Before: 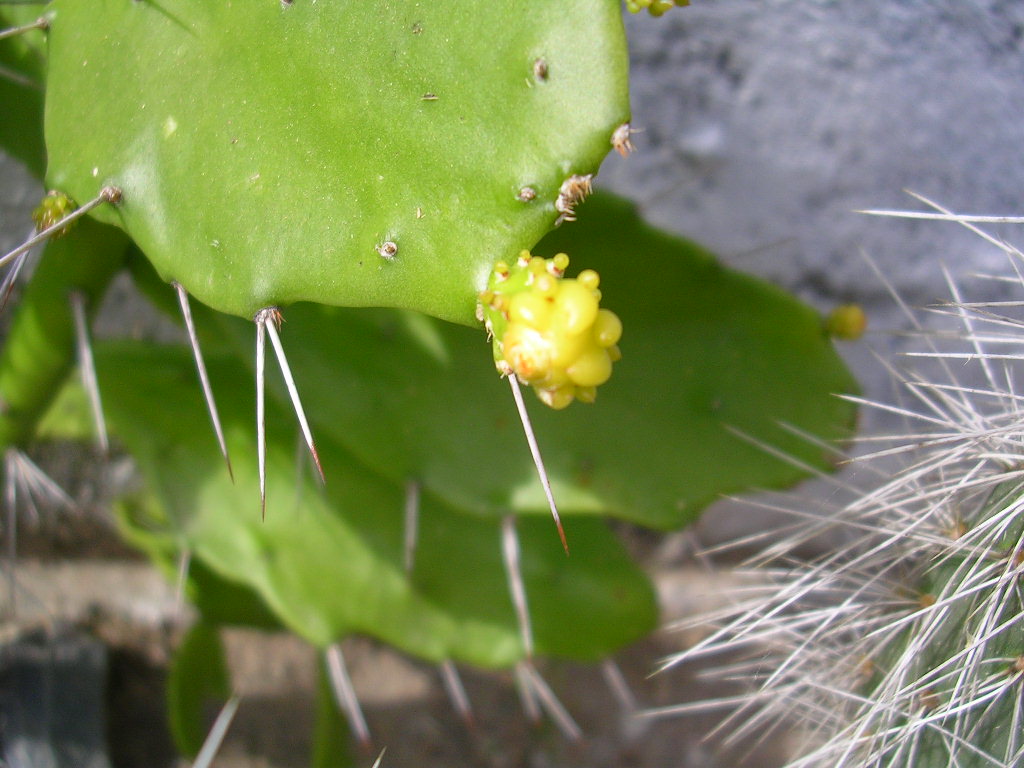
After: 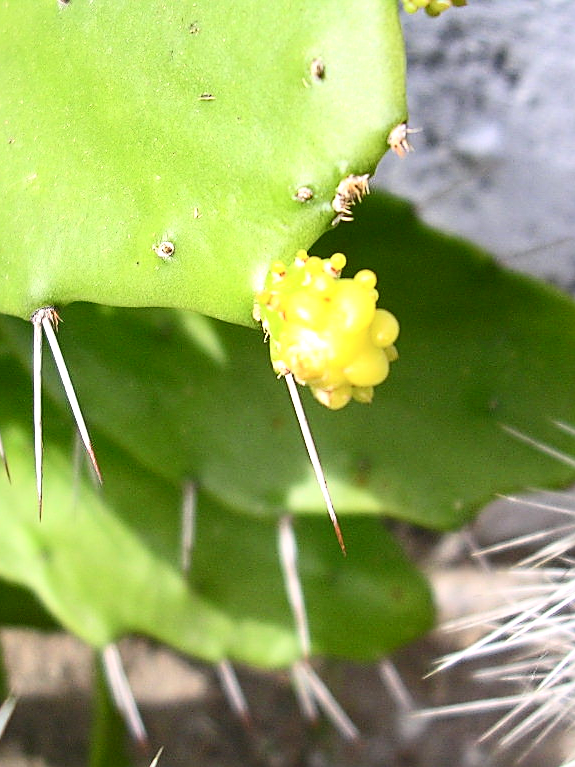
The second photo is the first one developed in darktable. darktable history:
crop: left 21.815%, right 22.008%, bottom 0.001%
sharpen: amount 0.574
contrast brightness saturation: contrast 0.289
exposure: black level correction -0.002, exposure 0.531 EV, compensate highlight preservation false
